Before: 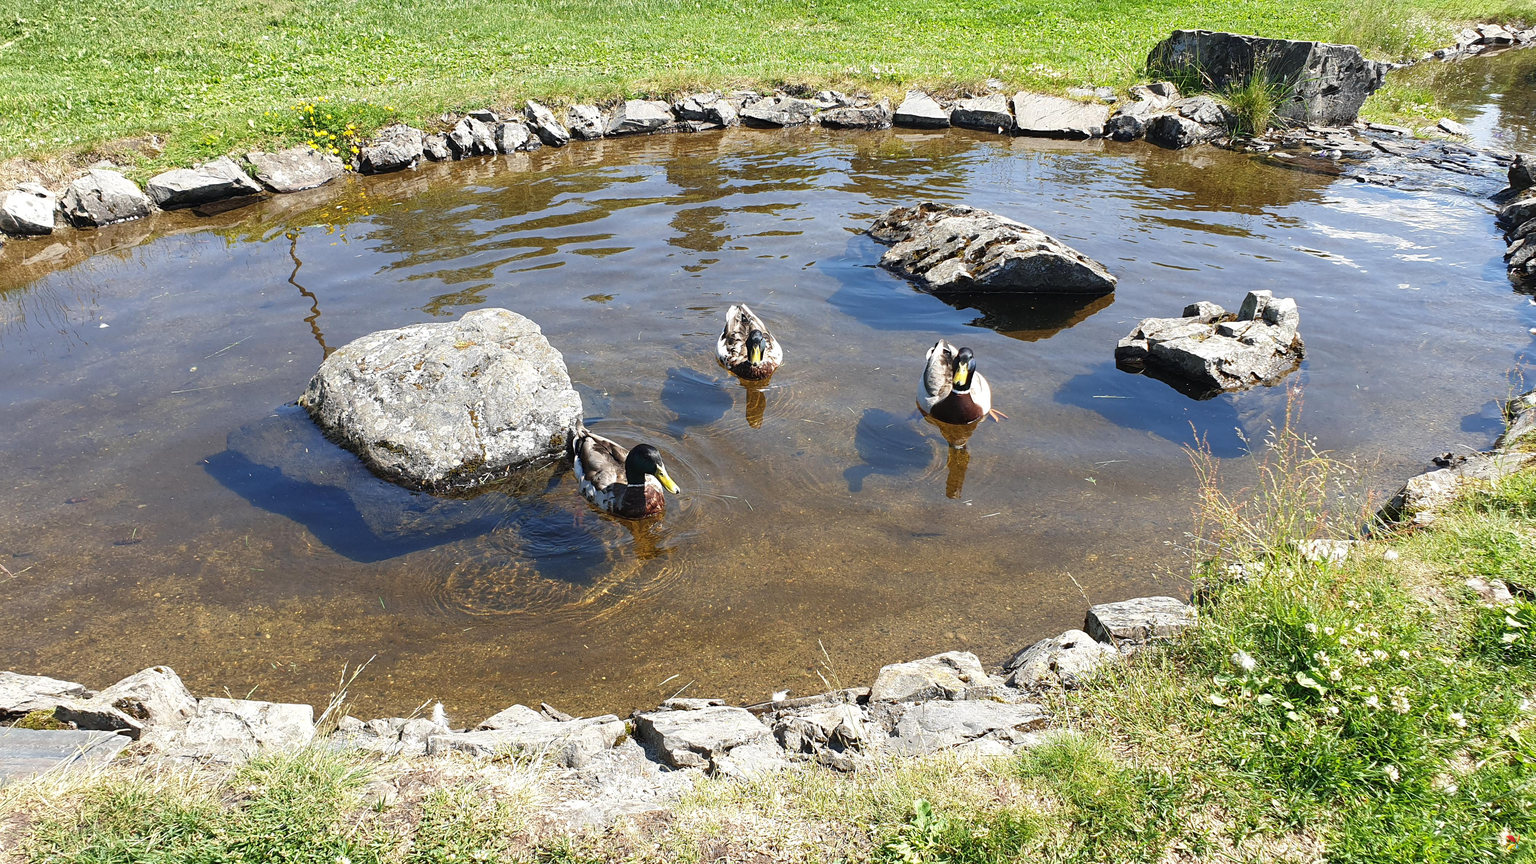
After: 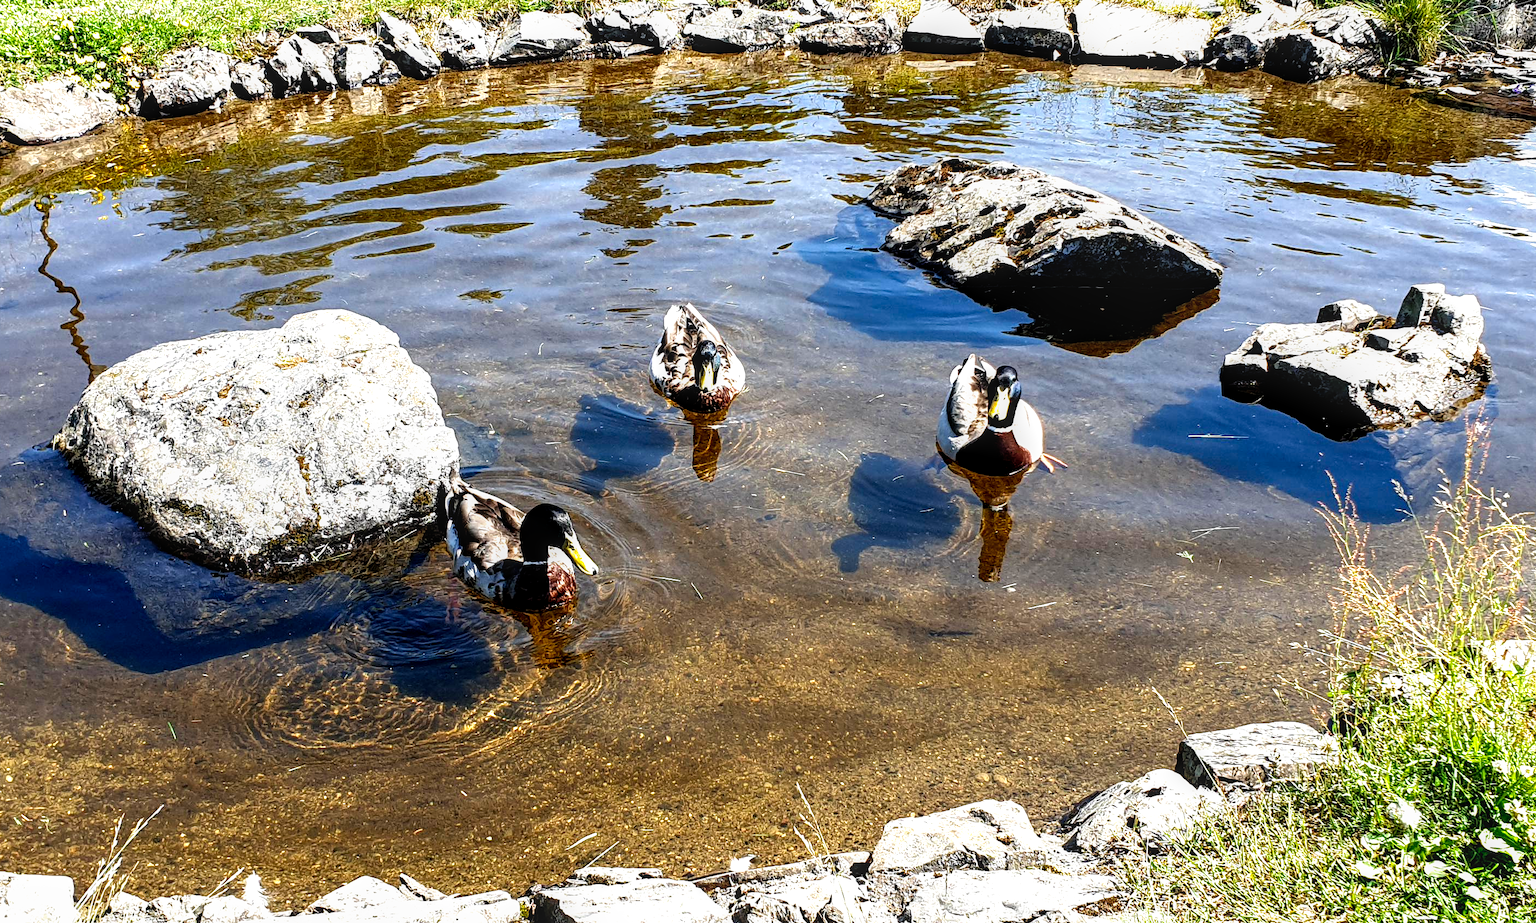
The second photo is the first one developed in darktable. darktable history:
local contrast: on, module defaults
crop and rotate: left 17.046%, top 10.659%, right 12.989%, bottom 14.553%
filmic rgb: black relative exposure -8.2 EV, white relative exposure 2.2 EV, threshold 3 EV, hardness 7.11, latitude 85.74%, contrast 1.696, highlights saturation mix -4%, shadows ↔ highlights balance -2.69%, preserve chrominance no, color science v5 (2021), contrast in shadows safe, contrast in highlights safe, enable highlight reconstruction true
